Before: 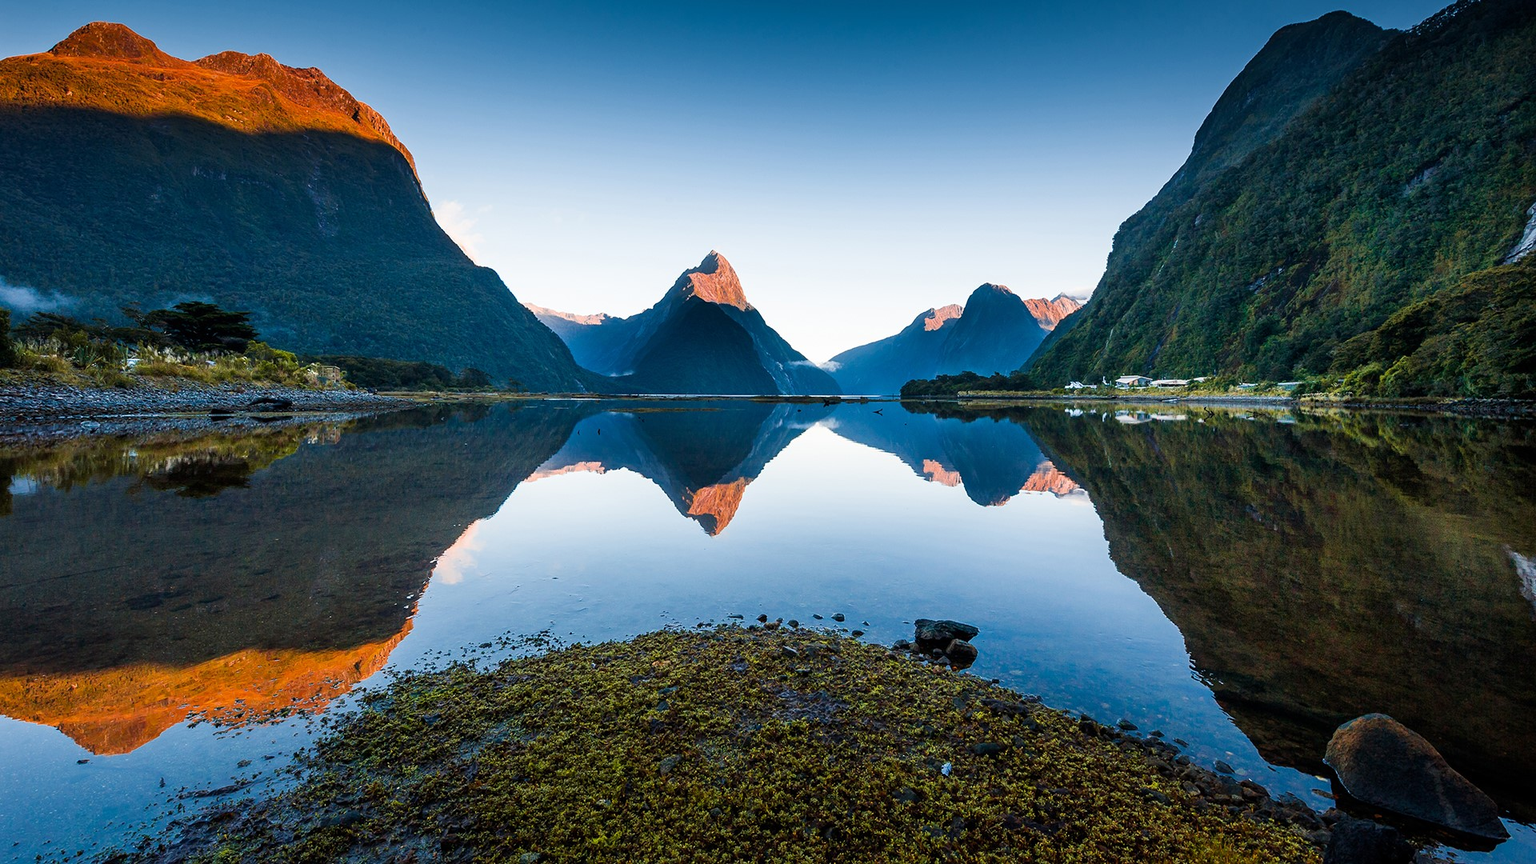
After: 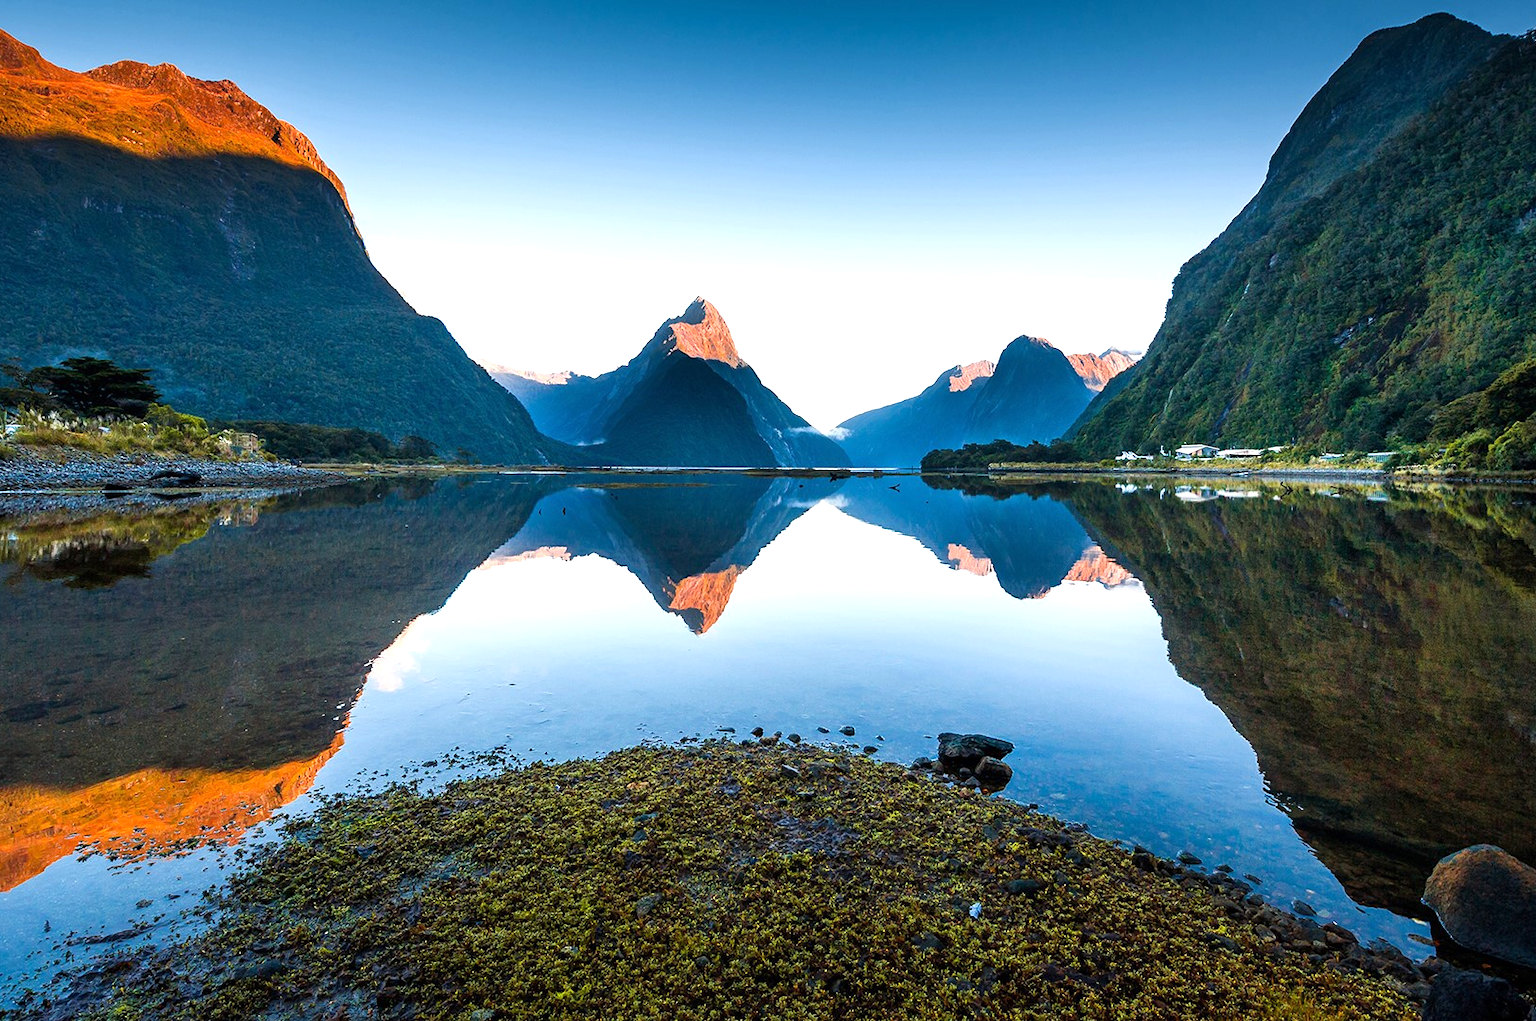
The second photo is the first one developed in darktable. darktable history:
exposure: exposure 0.551 EV, compensate highlight preservation false
crop: left 7.972%, right 7.522%
